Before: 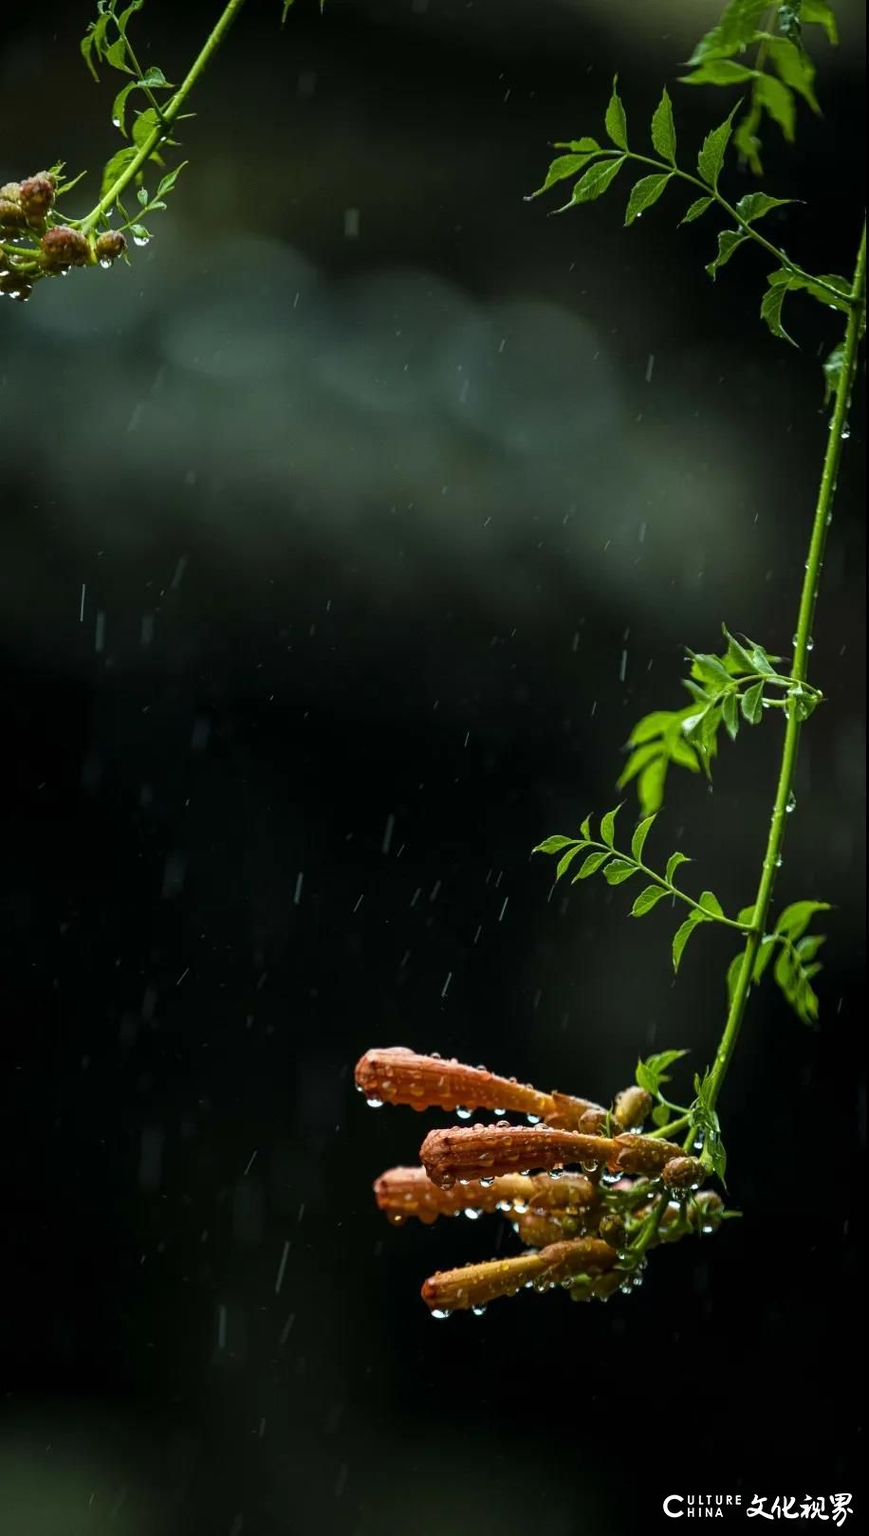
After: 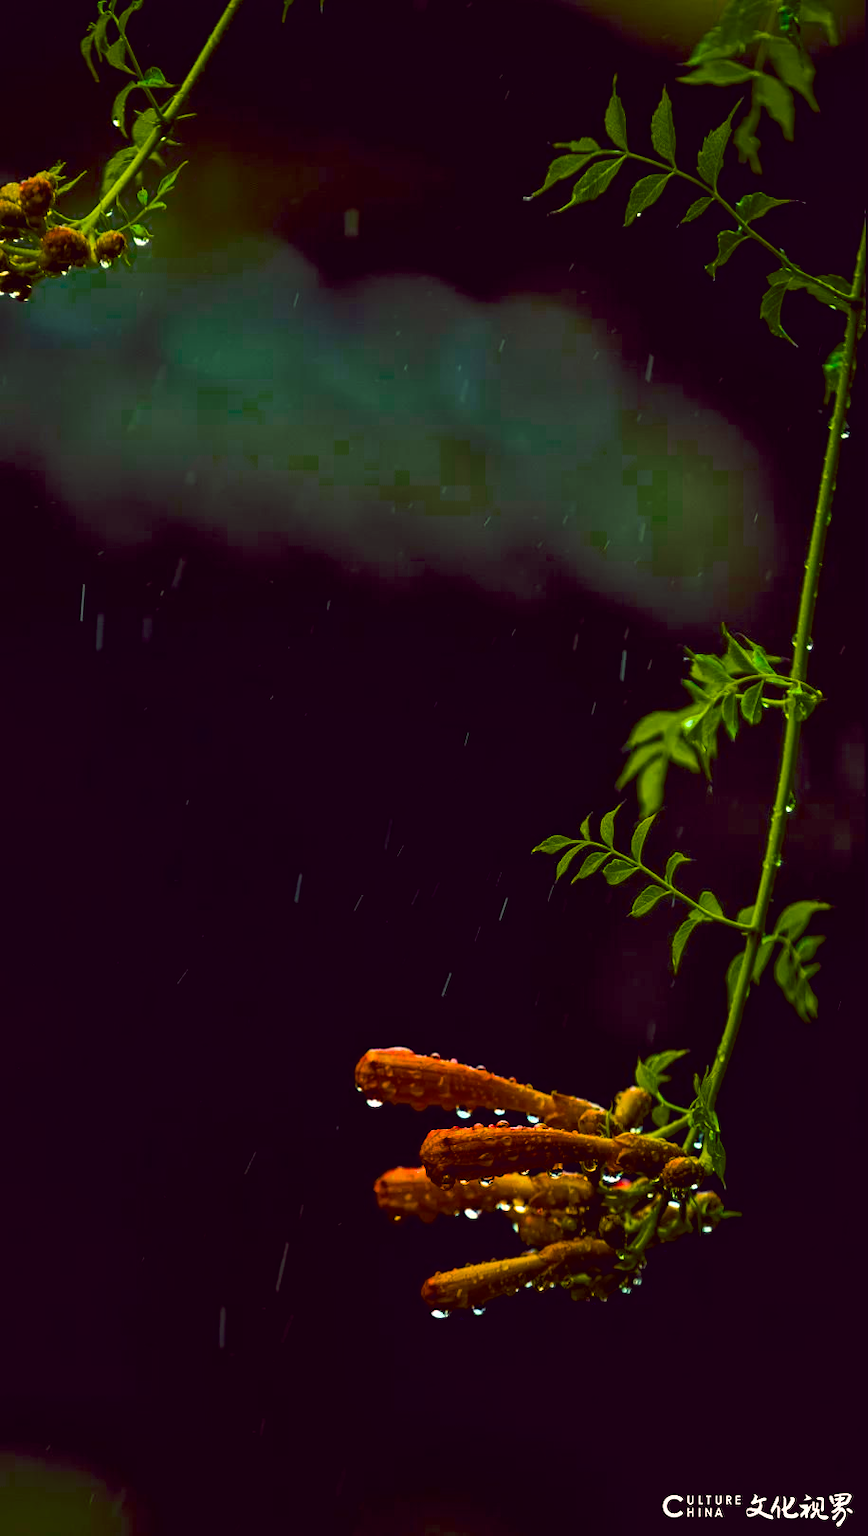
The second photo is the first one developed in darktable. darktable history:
color balance rgb: highlights gain › chroma 2.868%, highlights gain › hue 61.19°, global offset › chroma 0.288%, global offset › hue 318.57°, linear chroma grading › shadows 17.863%, linear chroma grading › highlights 61.909%, linear chroma grading › global chroma 49.952%, perceptual saturation grading › global saturation 75.947%, perceptual saturation grading › shadows -29.112%, perceptual brilliance grading › highlights 13.986%, perceptual brilliance grading › shadows -18.581%, global vibrance 7.427%, saturation formula JzAzBz (2021)
